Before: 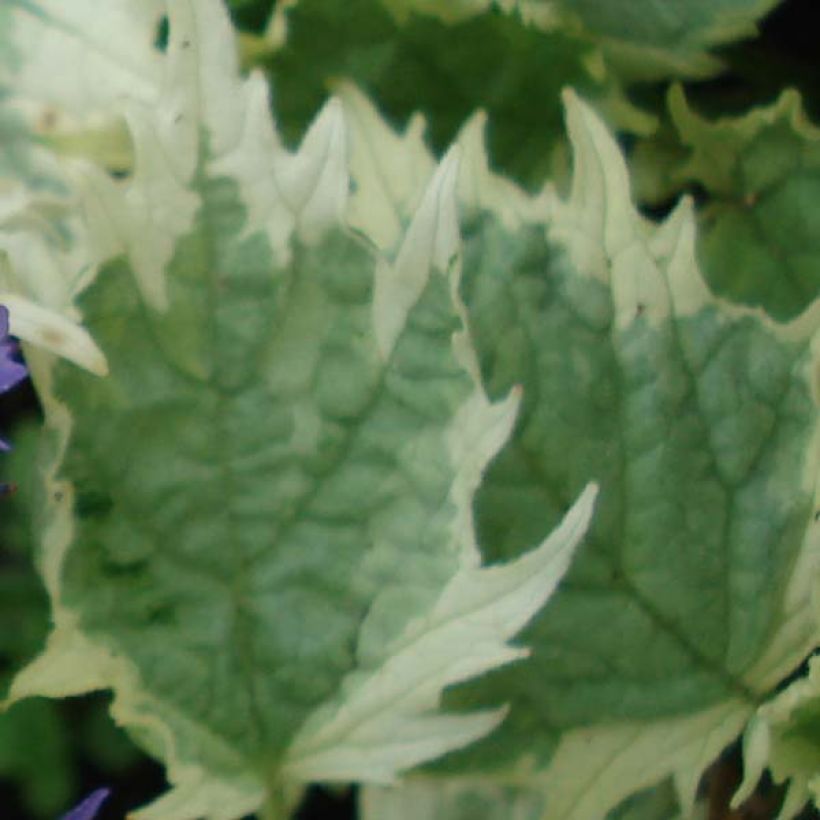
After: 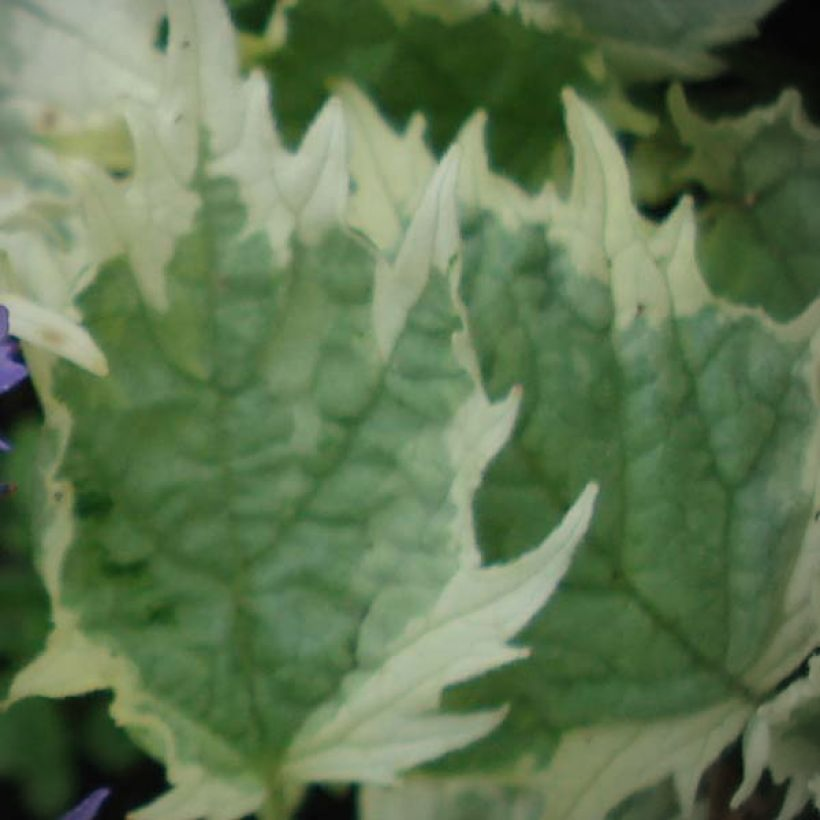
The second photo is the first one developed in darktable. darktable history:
vignetting: fall-off start 91.49%, brightness -0.321, center (-0.15, 0.019)
shadows and highlights: shadows 29.84
